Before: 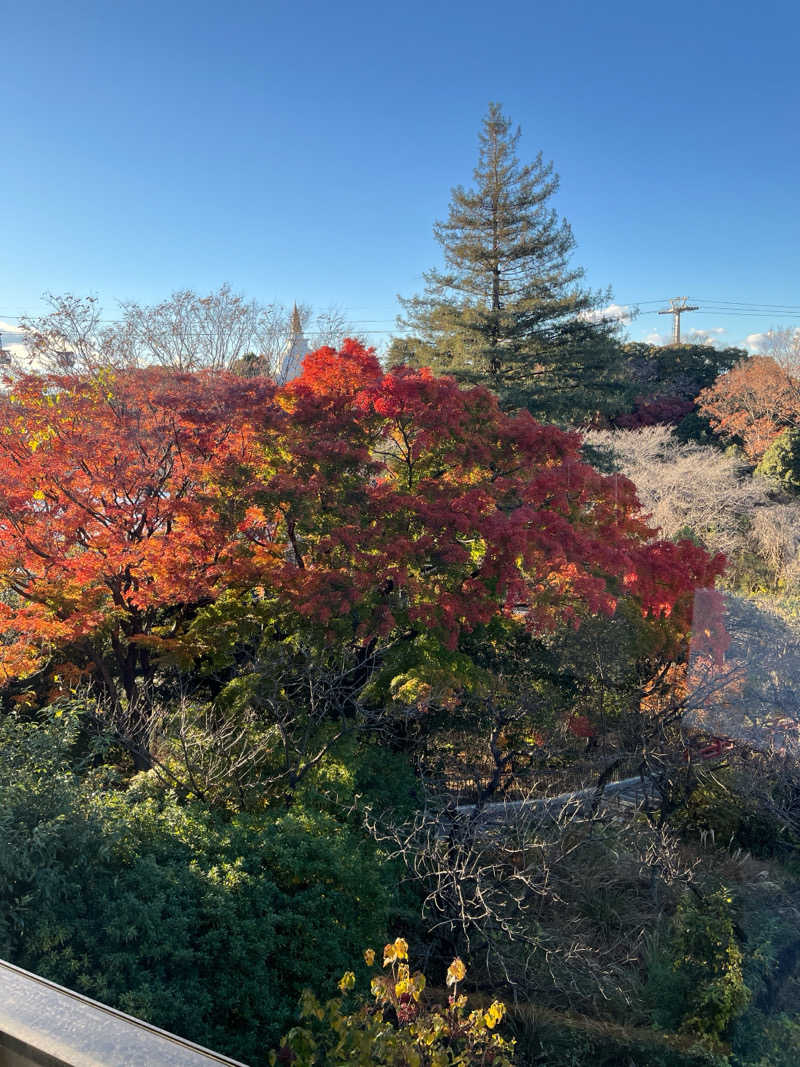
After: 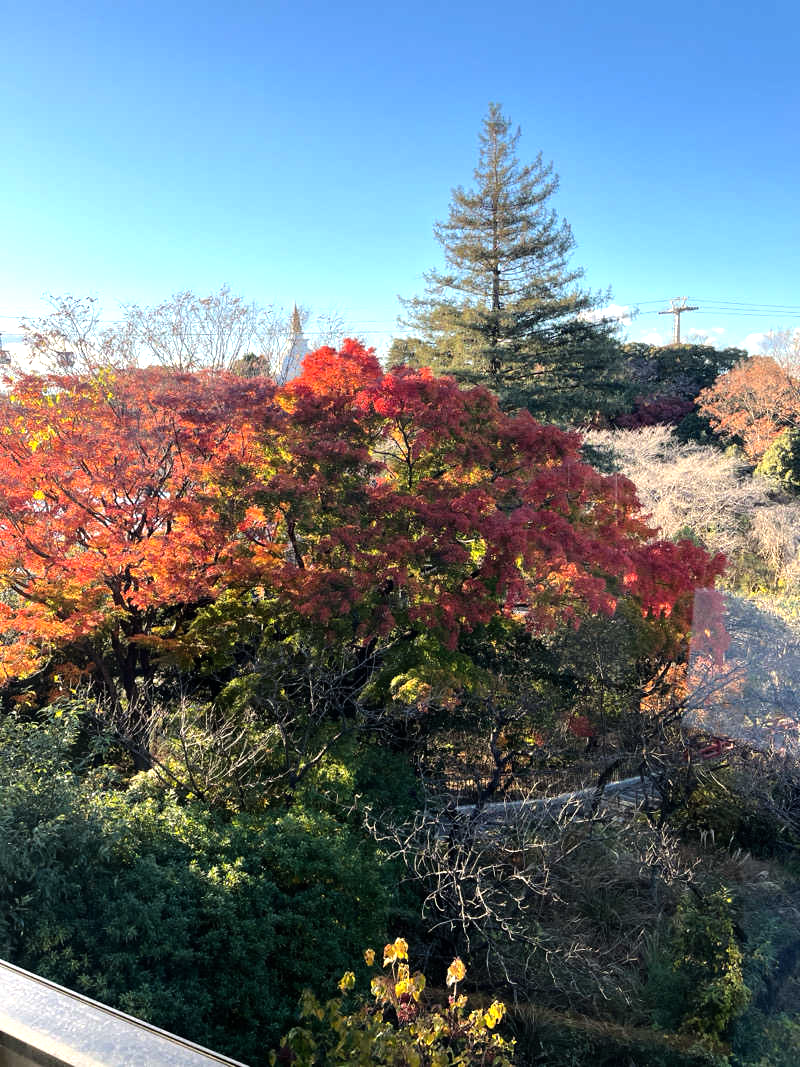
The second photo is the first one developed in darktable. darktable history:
tone equalizer: -8 EV -0.732 EV, -7 EV -0.732 EV, -6 EV -0.572 EV, -5 EV -0.384 EV, -3 EV 0.371 EV, -2 EV 0.6 EV, -1 EV 0.694 EV, +0 EV 0.768 EV
